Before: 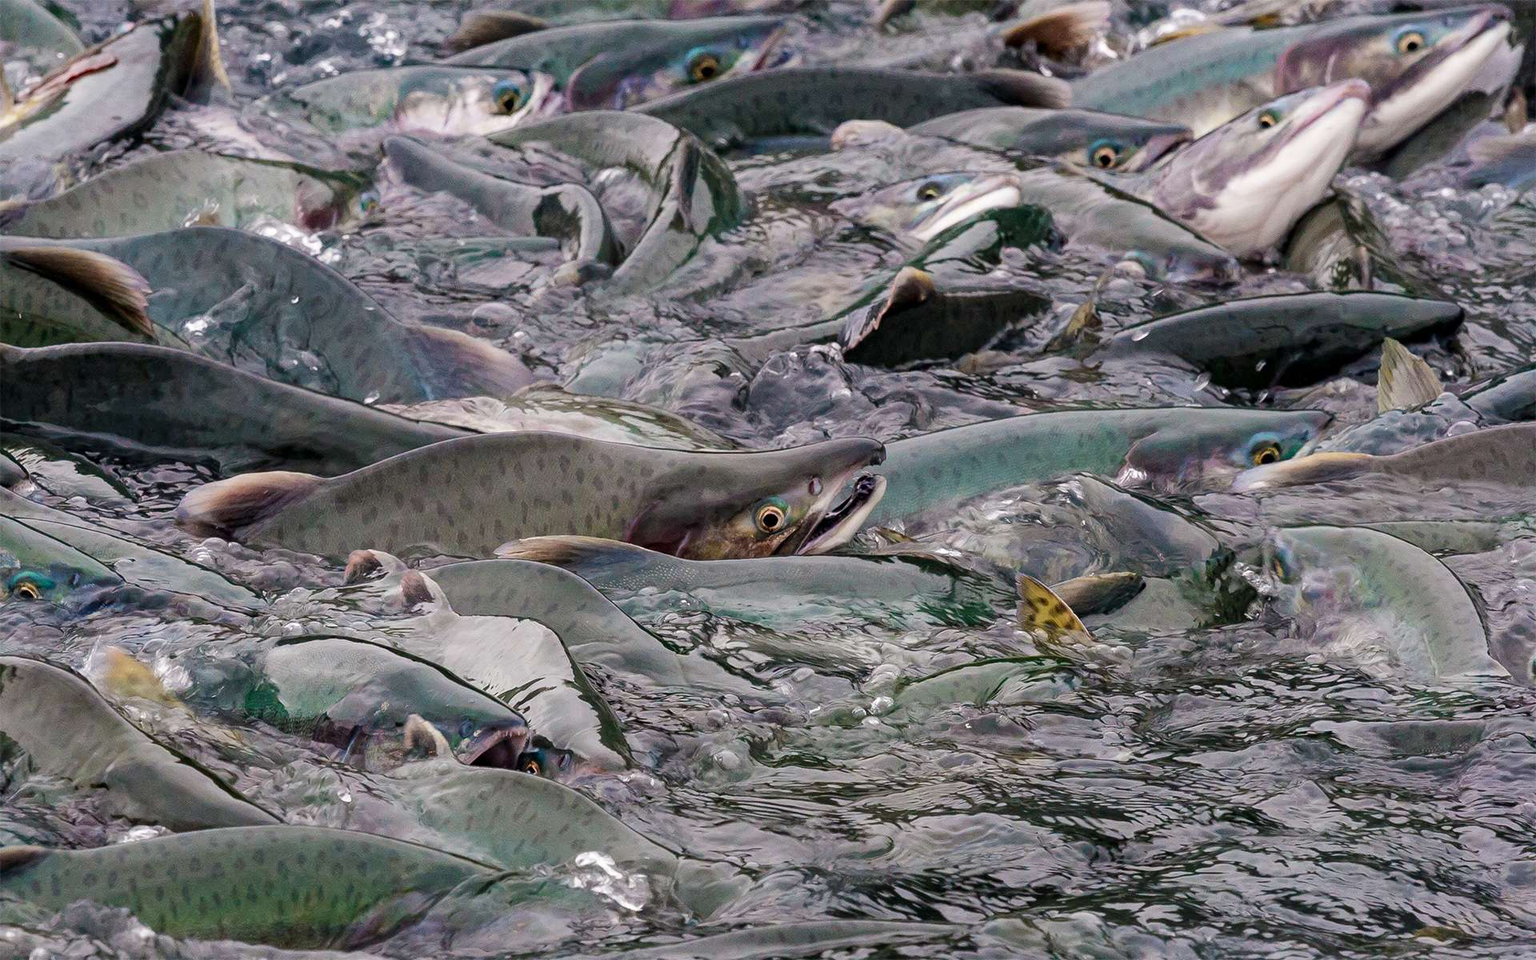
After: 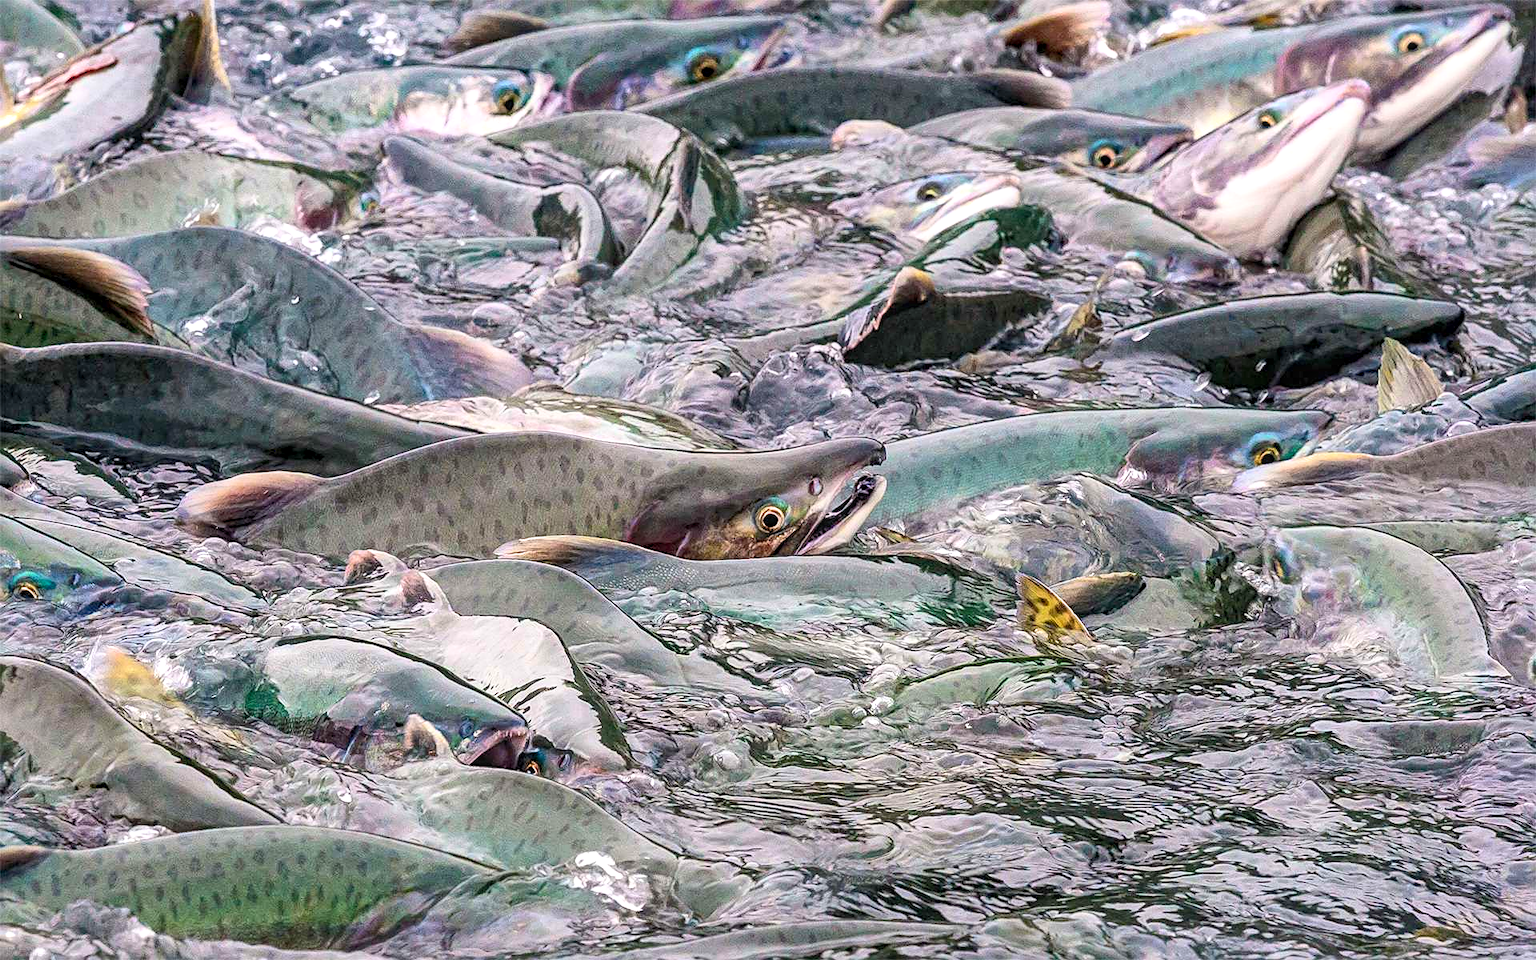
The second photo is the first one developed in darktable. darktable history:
contrast brightness saturation: contrast 0.2, brightness 0.16, saturation 0.22
shadows and highlights: on, module defaults
sharpen: on, module defaults
exposure: black level correction 0, exposure 0.5 EV, compensate highlight preservation false
local contrast: on, module defaults
filmic rgb: black relative exposure -16 EV, white relative exposure 2.93 EV, hardness 10.04, color science v6 (2022)
